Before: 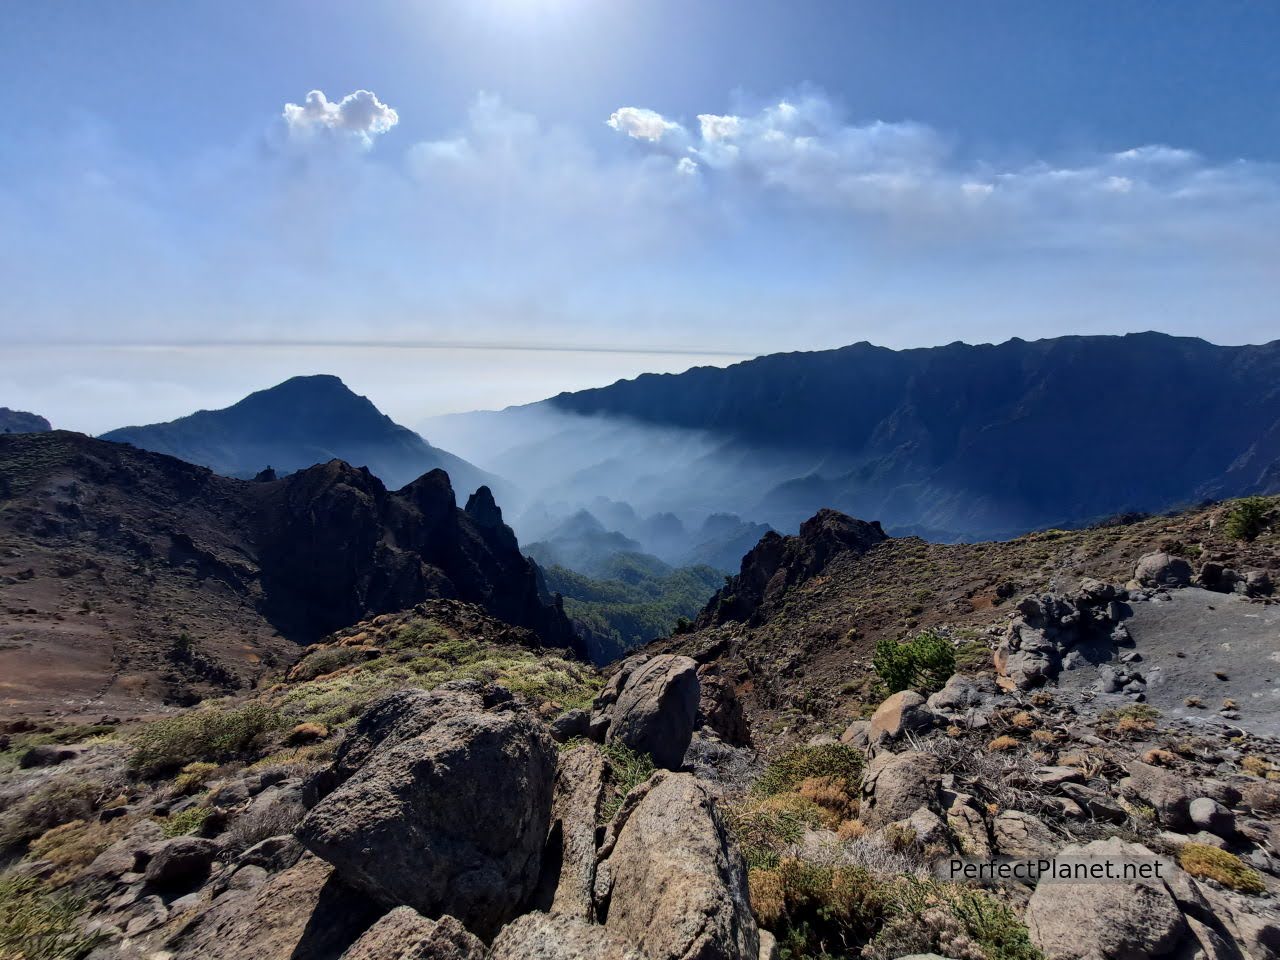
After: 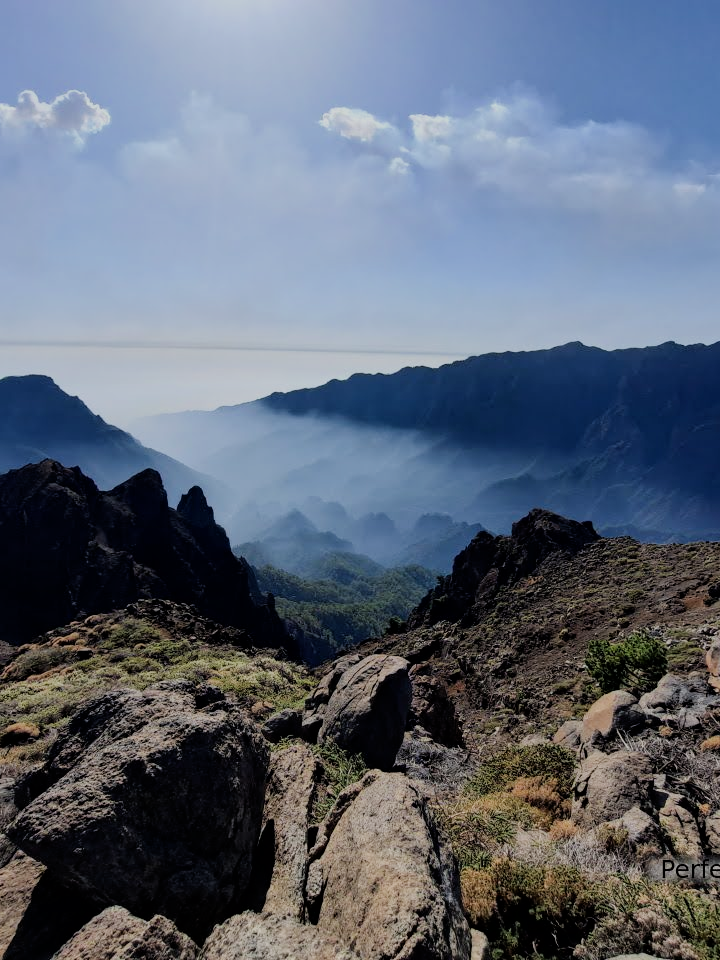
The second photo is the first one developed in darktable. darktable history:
filmic rgb: black relative exposure -7.65 EV, white relative exposure 4.56 EV, hardness 3.61
crop and rotate: left 22.516%, right 21.234%
